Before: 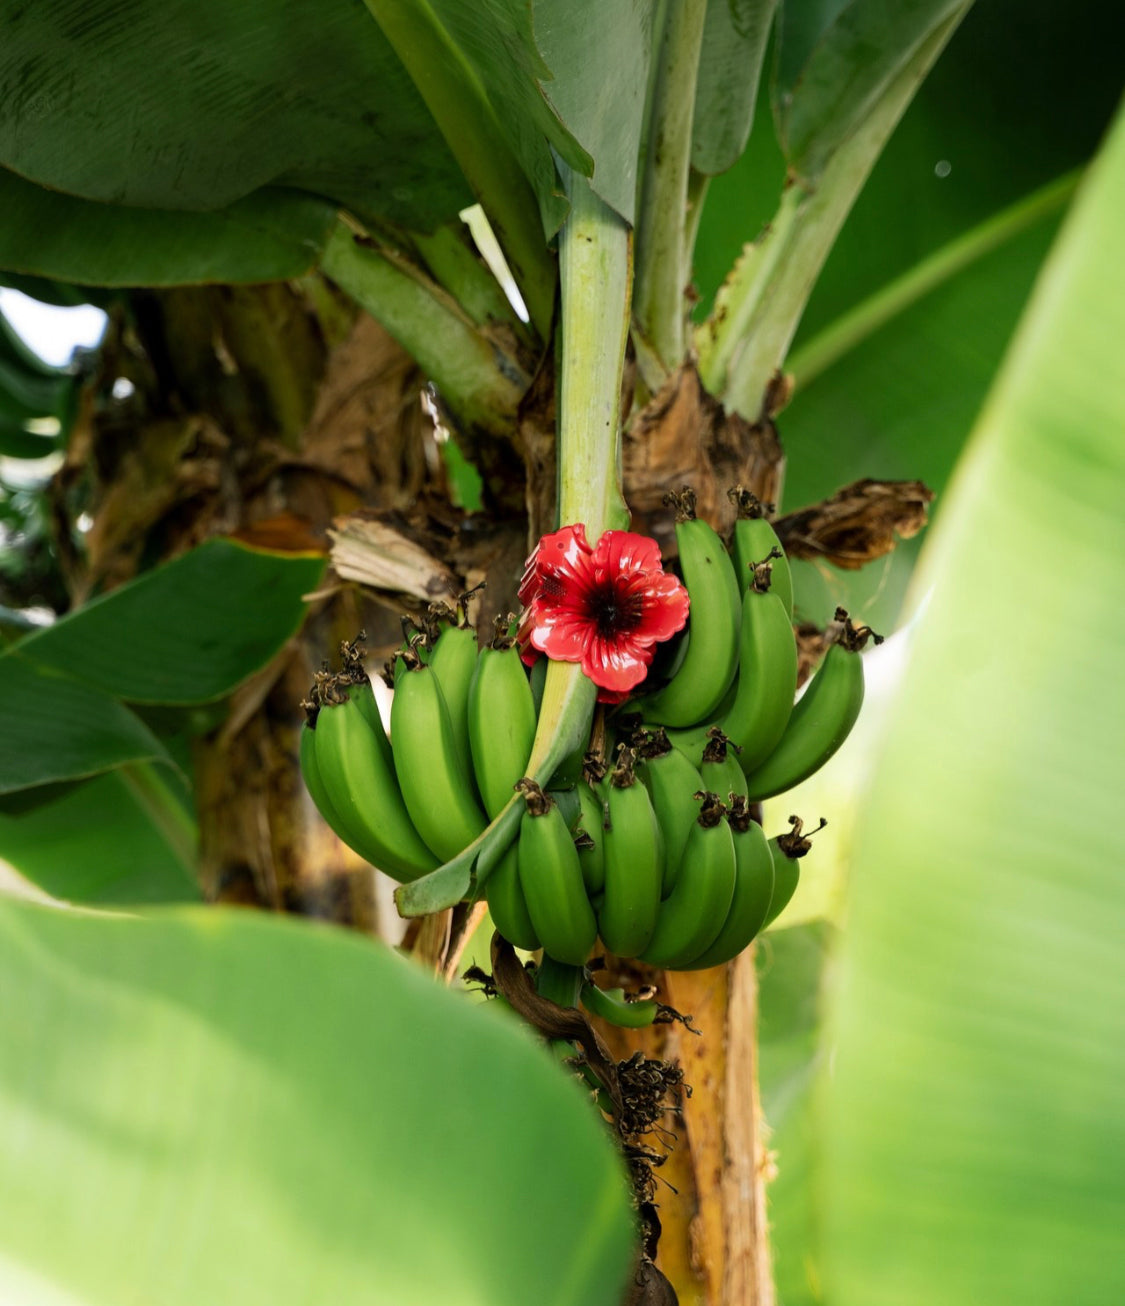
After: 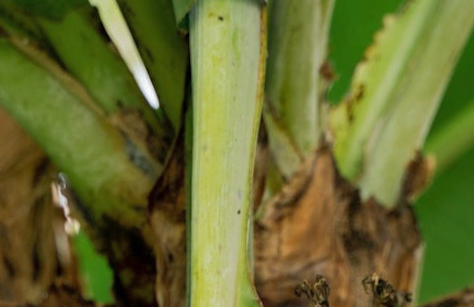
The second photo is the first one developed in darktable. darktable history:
shadows and highlights: on, module defaults
crop: left 28.64%, top 16.832%, right 26.637%, bottom 58.055%
rotate and perspective: rotation 0.062°, lens shift (vertical) 0.115, lens shift (horizontal) -0.133, crop left 0.047, crop right 0.94, crop top 0.061, crop bottom 0.94
